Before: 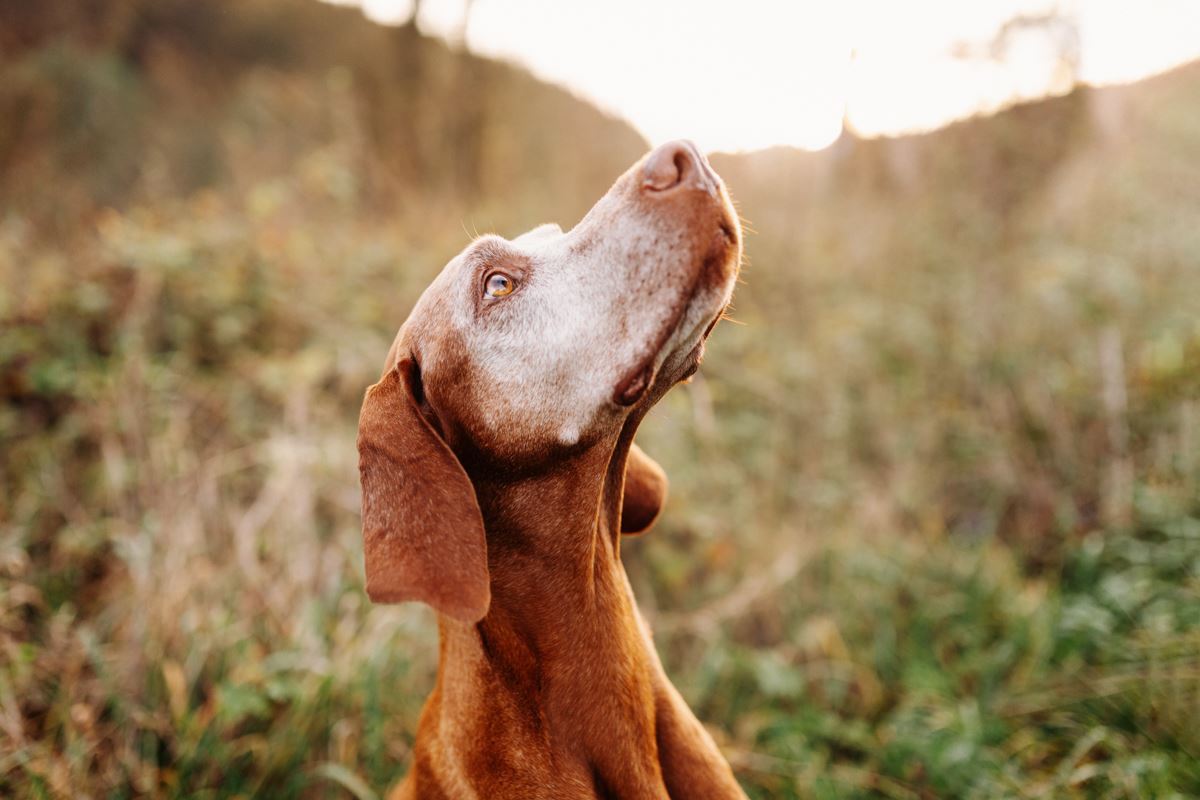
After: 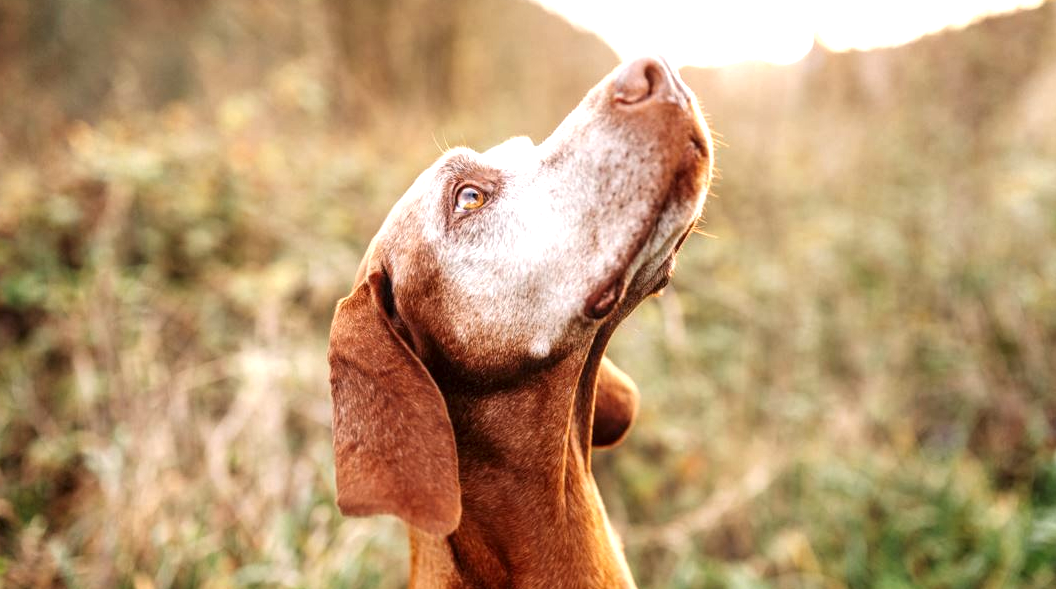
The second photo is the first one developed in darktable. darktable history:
exposure: black level correction -0.002, exposure 0.531 EV, compensate highlight preservation false
crop and rotate: left 2.458%, top 10.989%, right 9.542%, bottom 15.328%
local contrast: detail 130%
